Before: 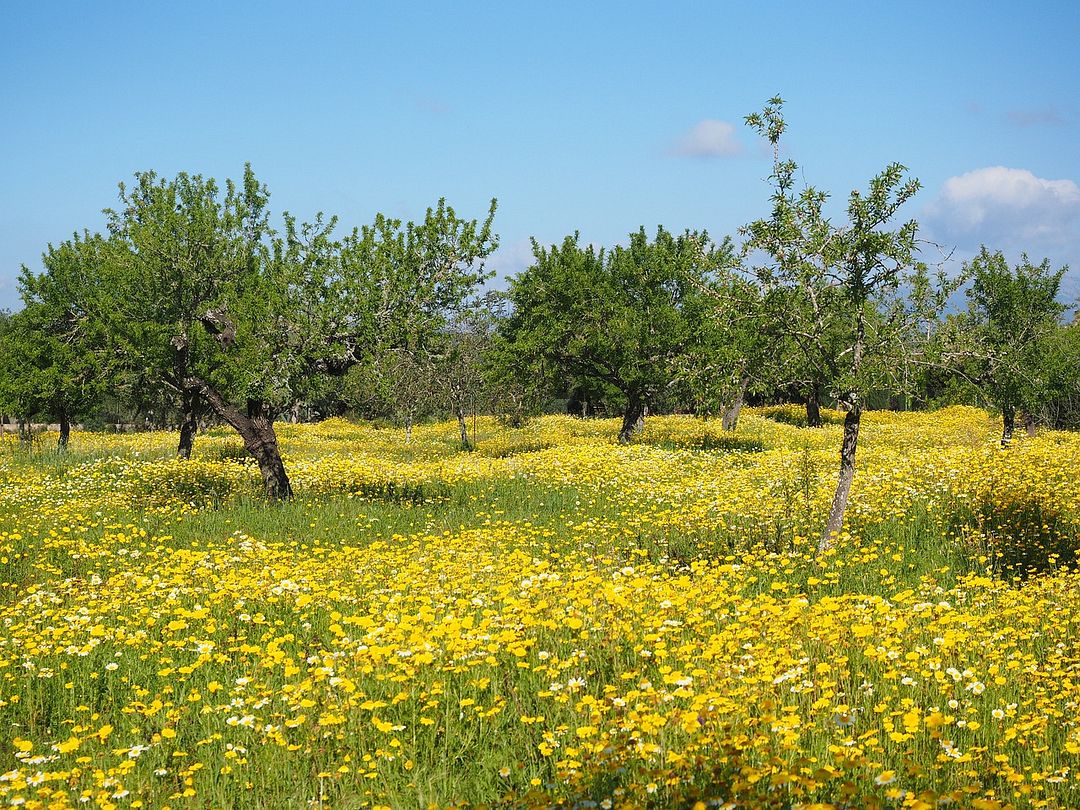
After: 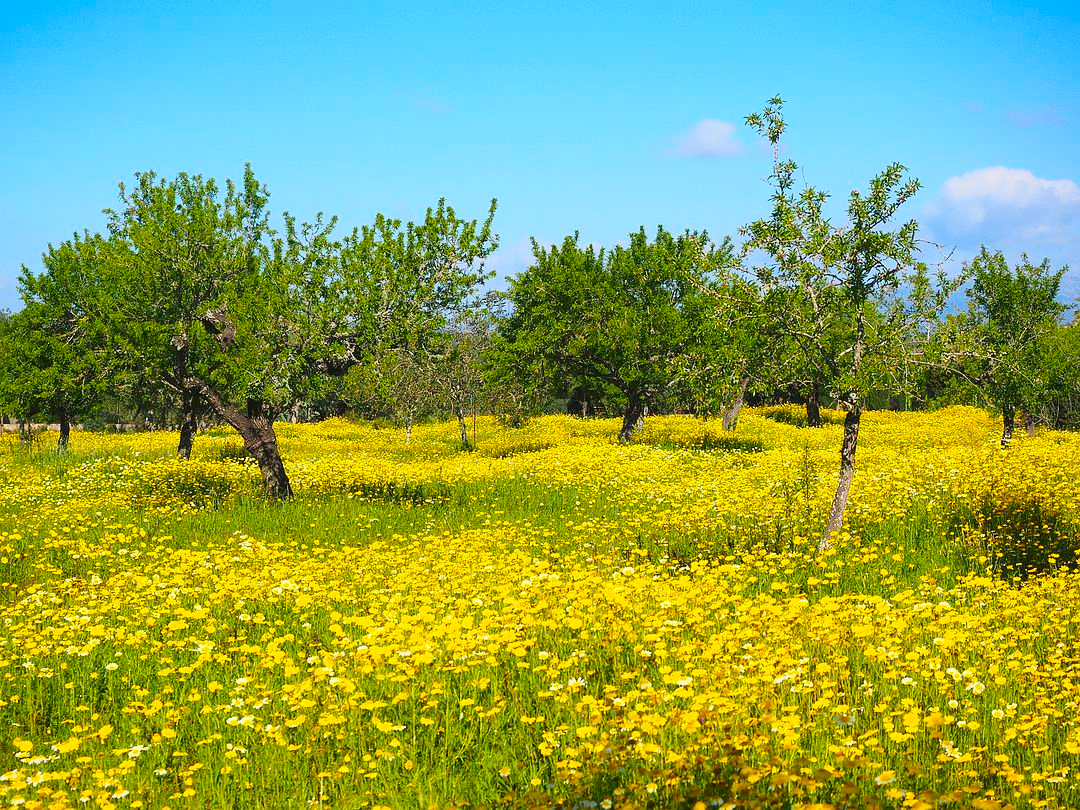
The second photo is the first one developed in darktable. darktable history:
color balance rgb: linear chroma grading › global chroma 15%, perceptual saturation grading › global saturation 30%
tone curve: curves: ch0 [(0, 0.028) (0.138, 0.156) (0.468, 0.516) (0.754, 0.823) (1, 1)], color space Lab, linked channels, preserve colors none
